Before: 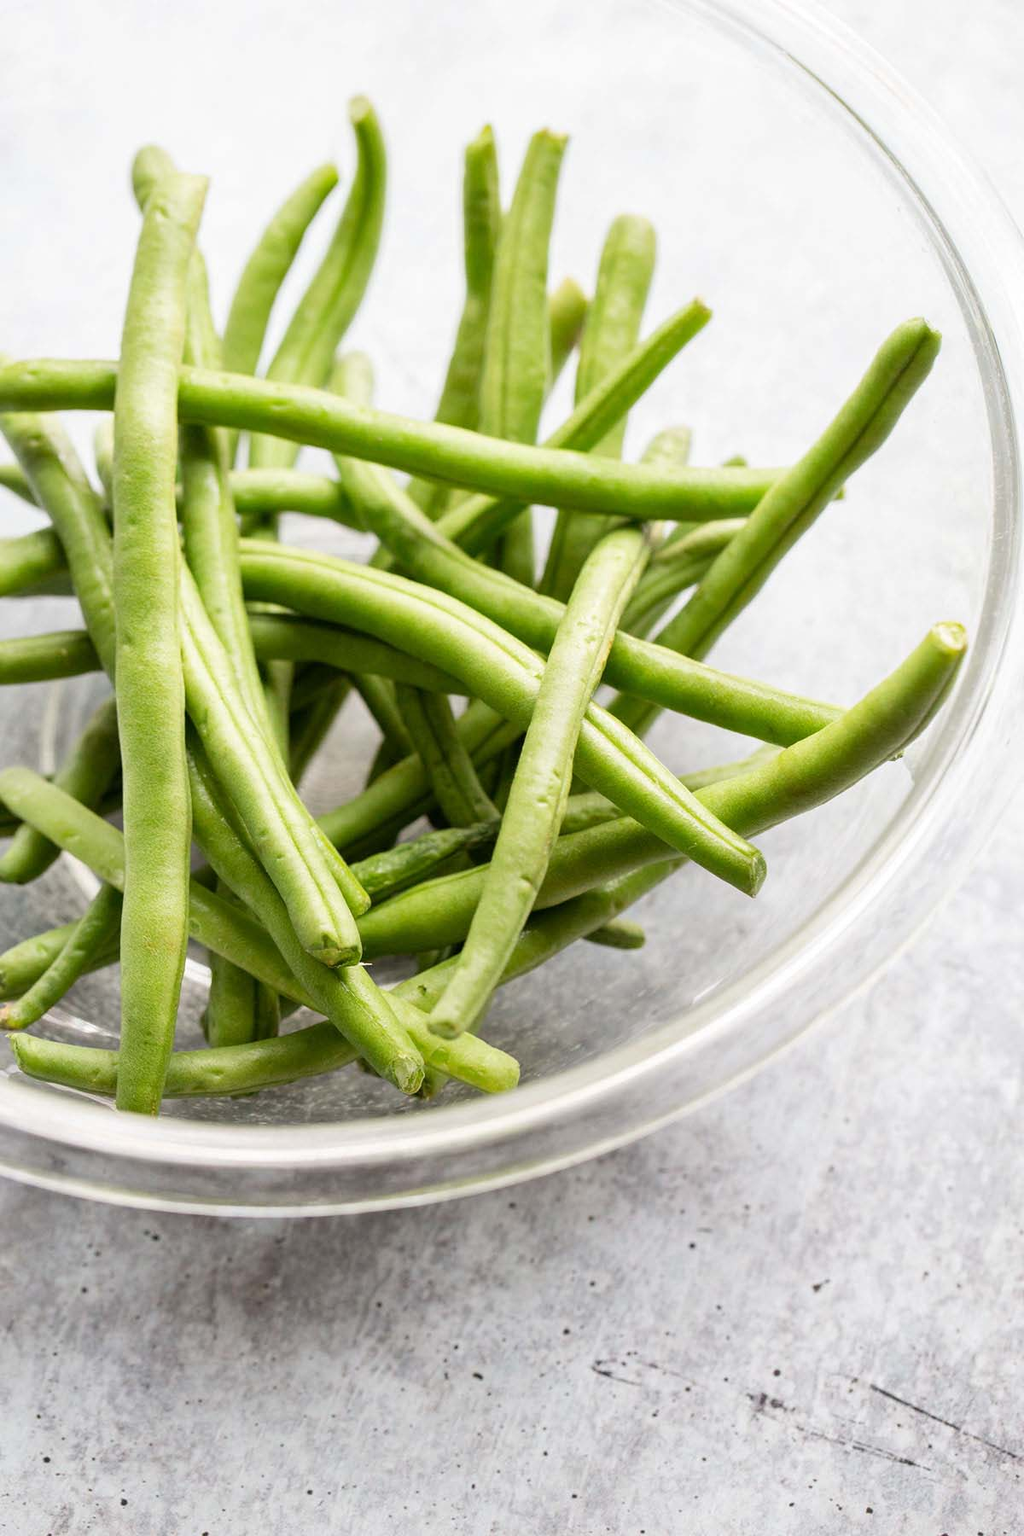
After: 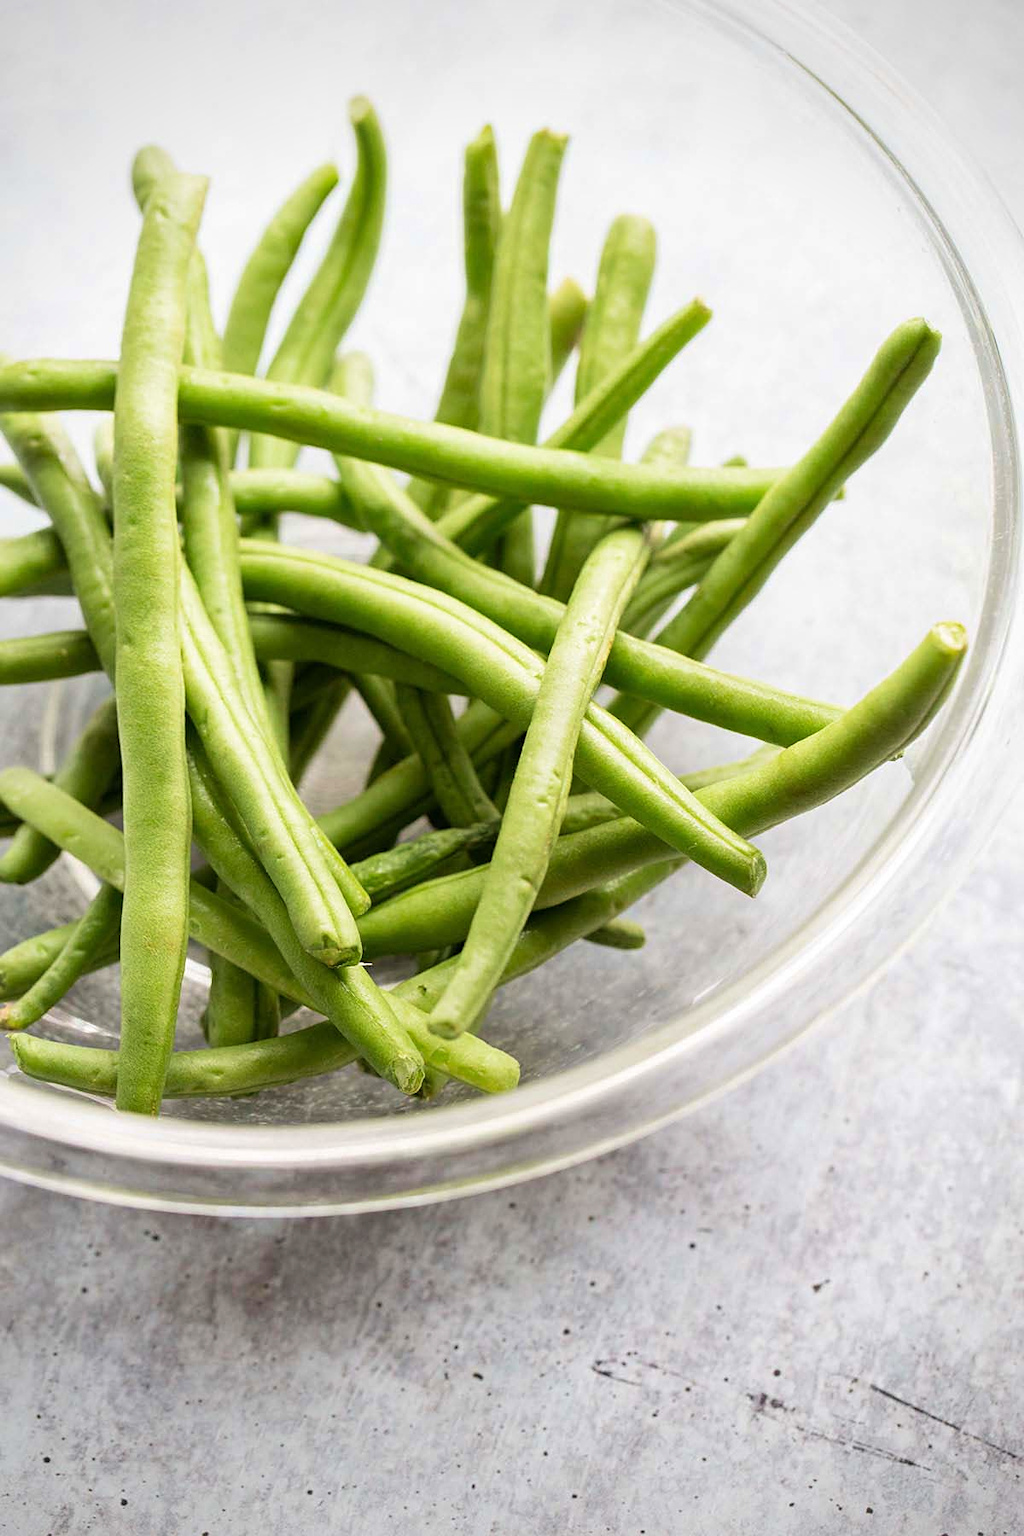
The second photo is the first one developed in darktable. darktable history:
vignetting: fall-off radius 61.06%
velvia: on, module defaults
sharpen: amount 0.202
